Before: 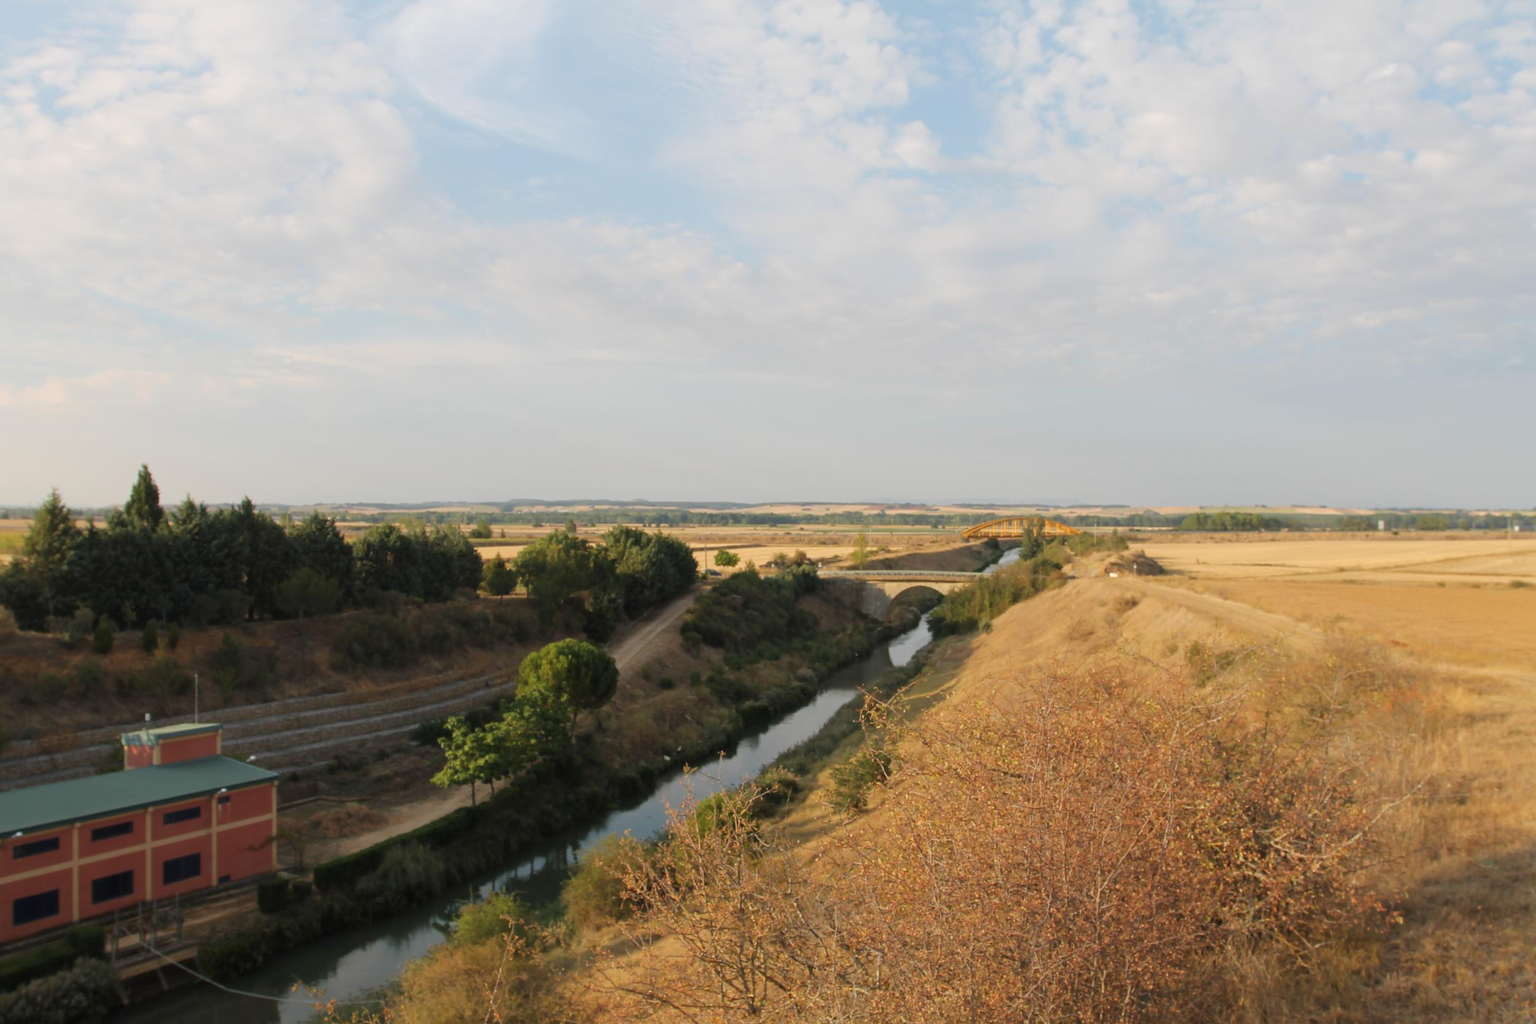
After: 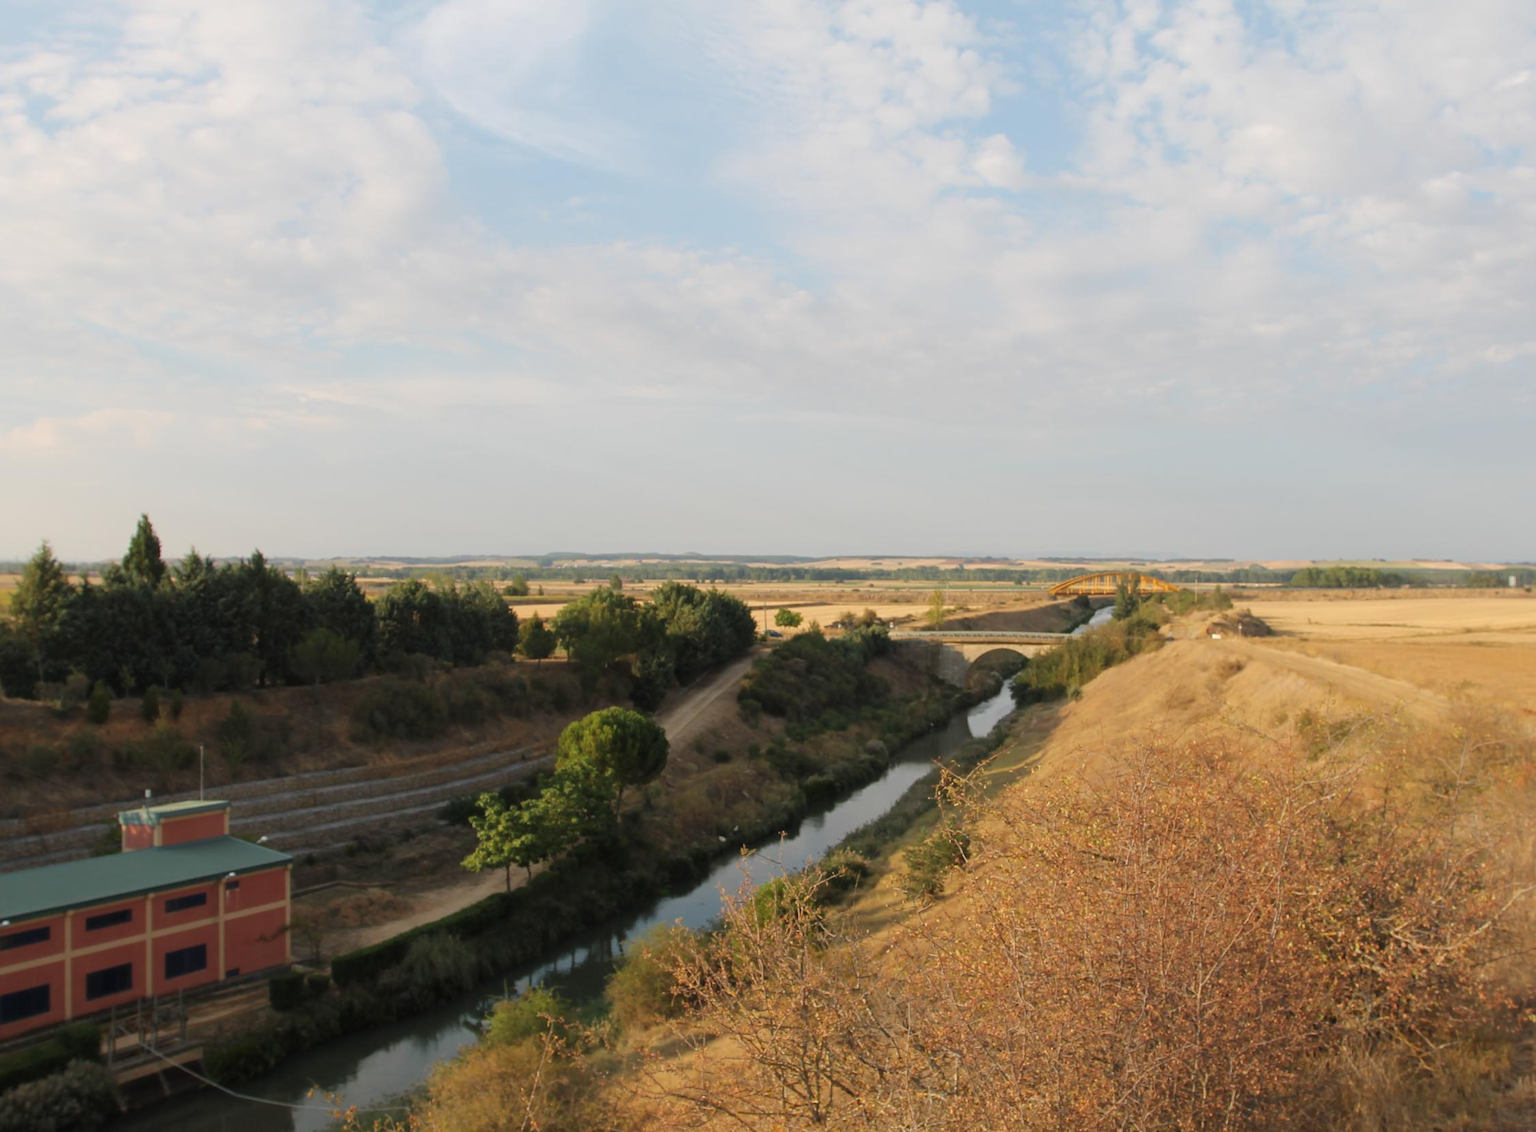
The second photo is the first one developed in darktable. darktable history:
crop and rotate: left 0.952%, right 8.645%
